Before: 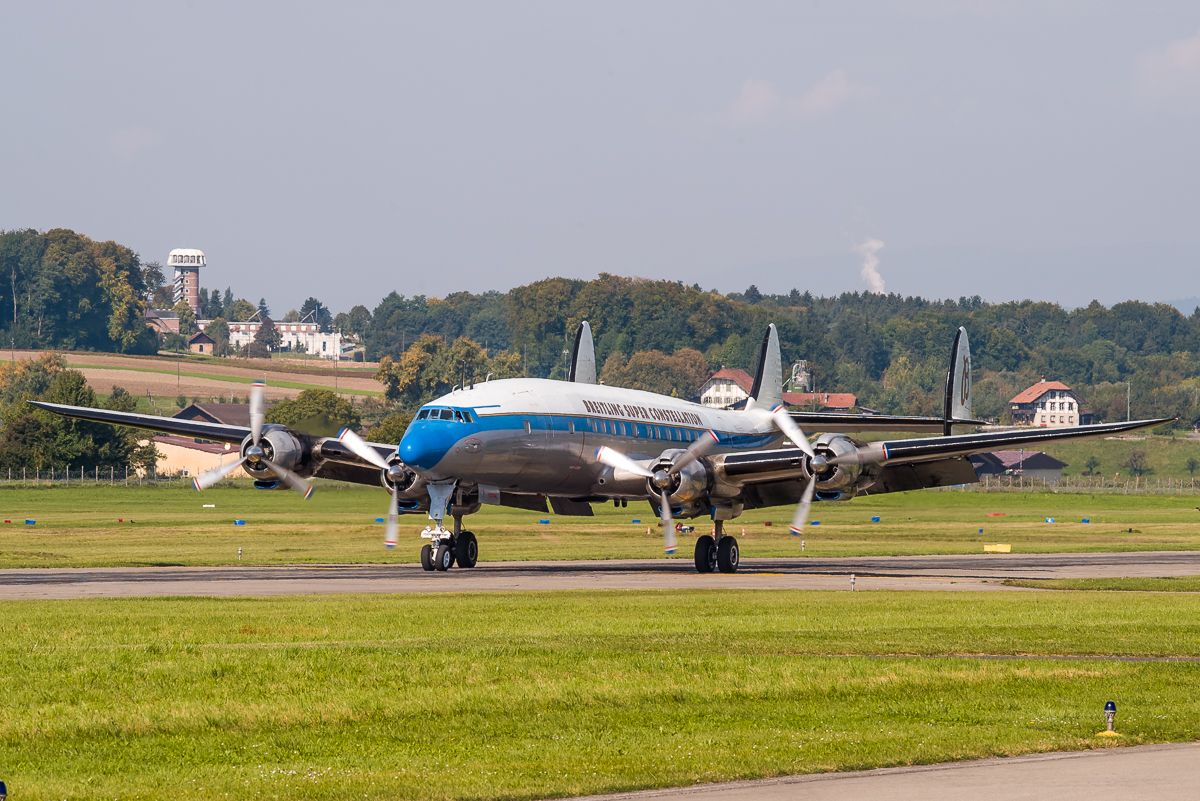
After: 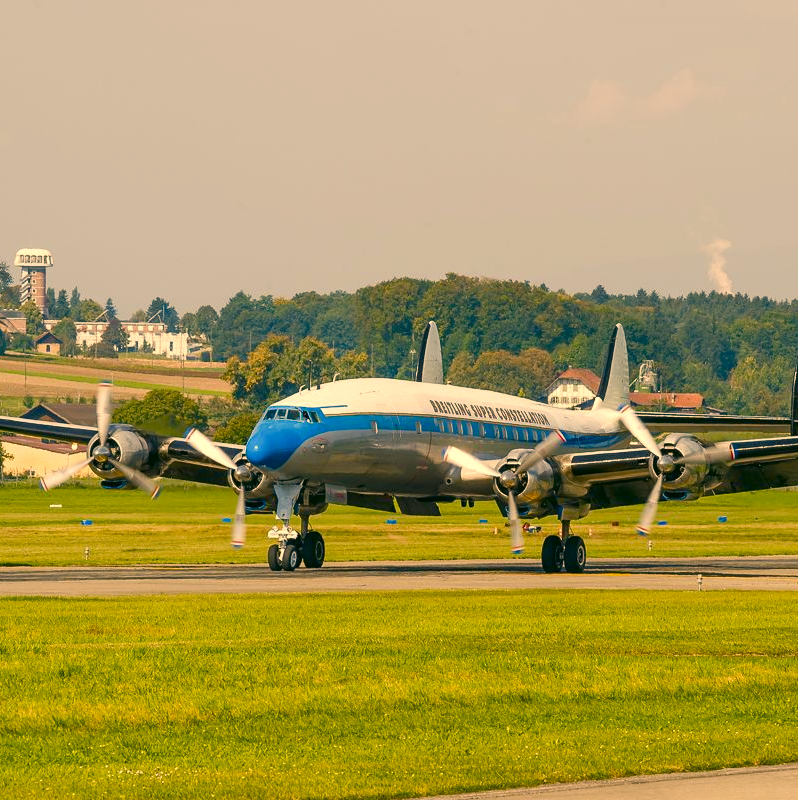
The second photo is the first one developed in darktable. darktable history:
color correction: highlights a* 5.15, highlights b* 23.74, shadows a* -15.64, shadows b* 3.93
exposure: exposure 0.135 EV, compensate highlight preservation false
crop and rotate: left 12.798%, right 20.634%
color balance rgb: highlights gain › chroma 3.026%, highlights gain › hue 54.61°, perceptual saturation grading › global saturation 20%, perceptual saturation grading › highlights -25.752%, perceptual saturation grading › shadows 50.1%
